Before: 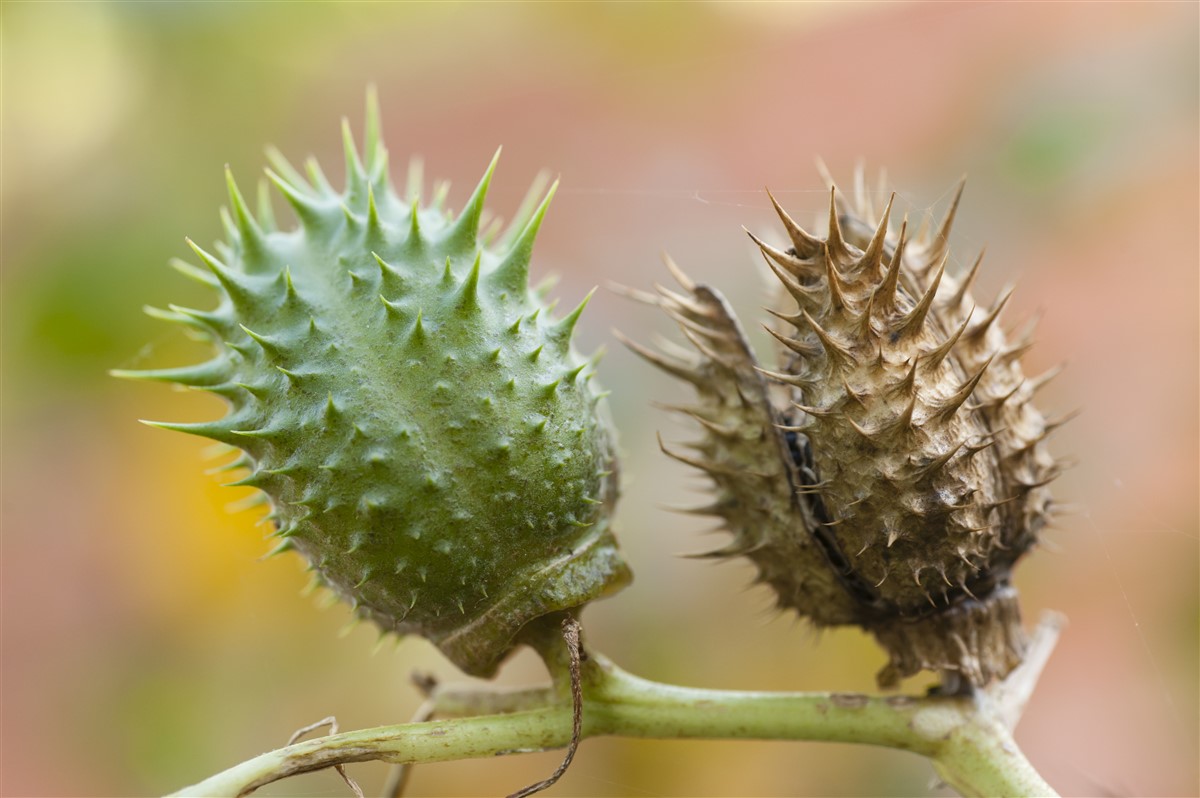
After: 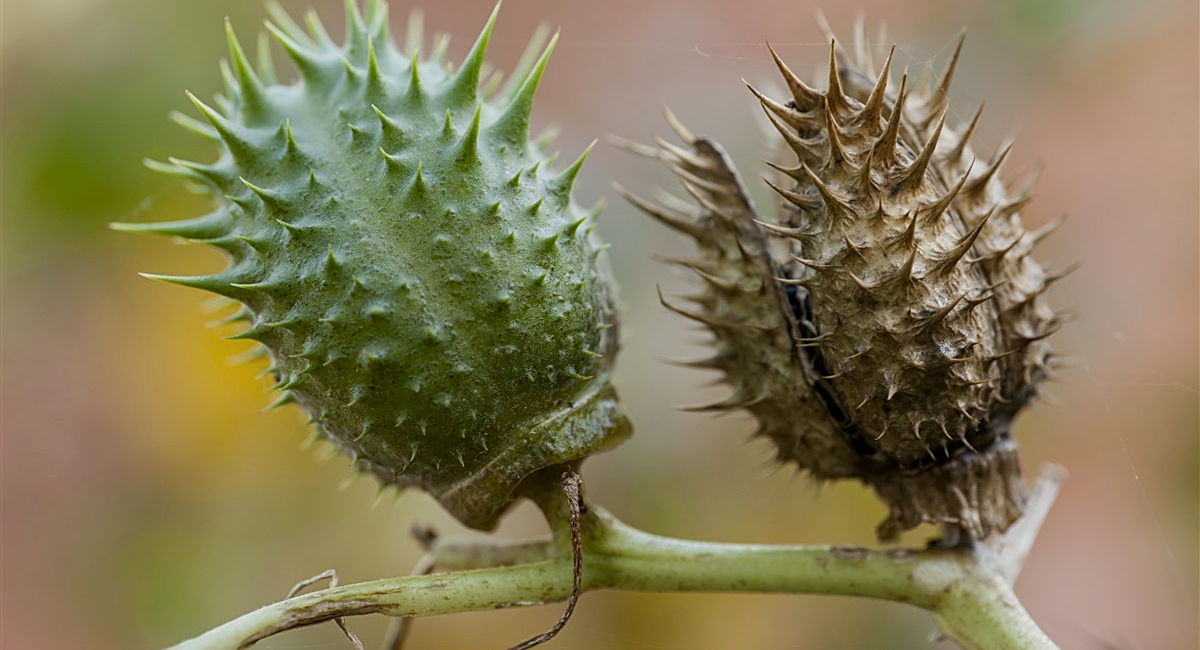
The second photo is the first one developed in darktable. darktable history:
white balance: red 0.982, blue 1.018
local contrast: on, module defaults
crop and rotate: top 18.507%
exposure: exposure -0.492 EV, compensate highlight preservation false
sharpen: on, module defaults
